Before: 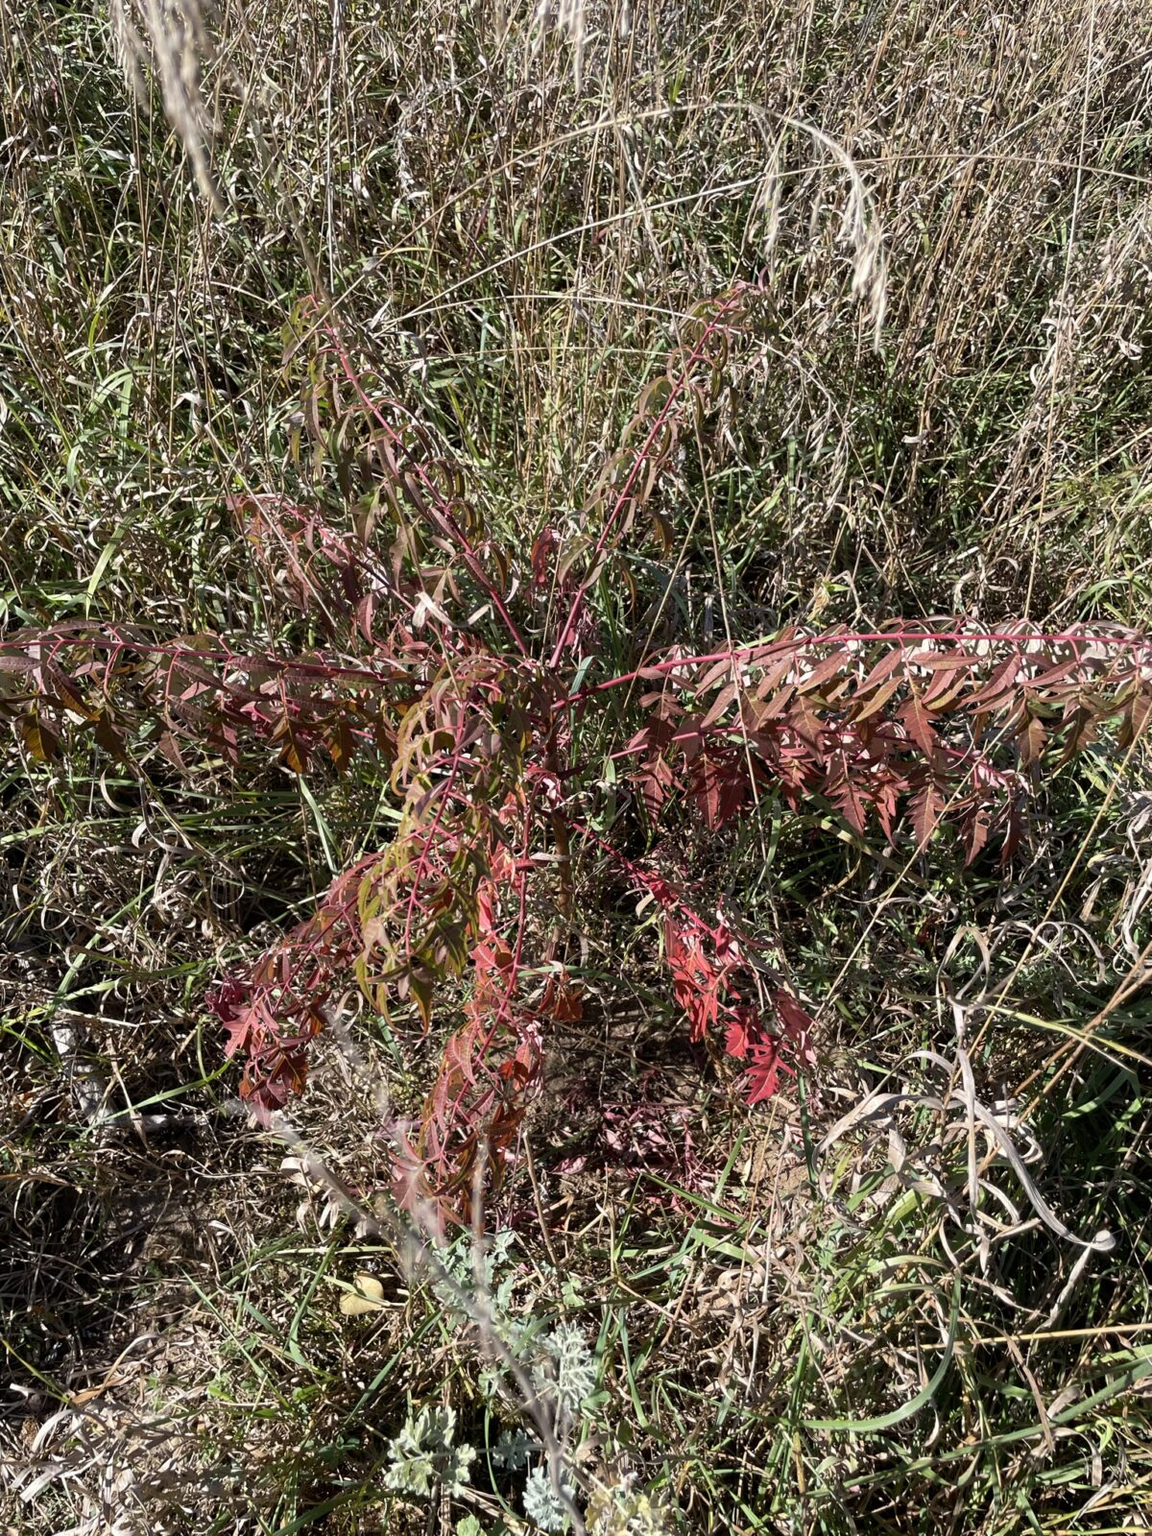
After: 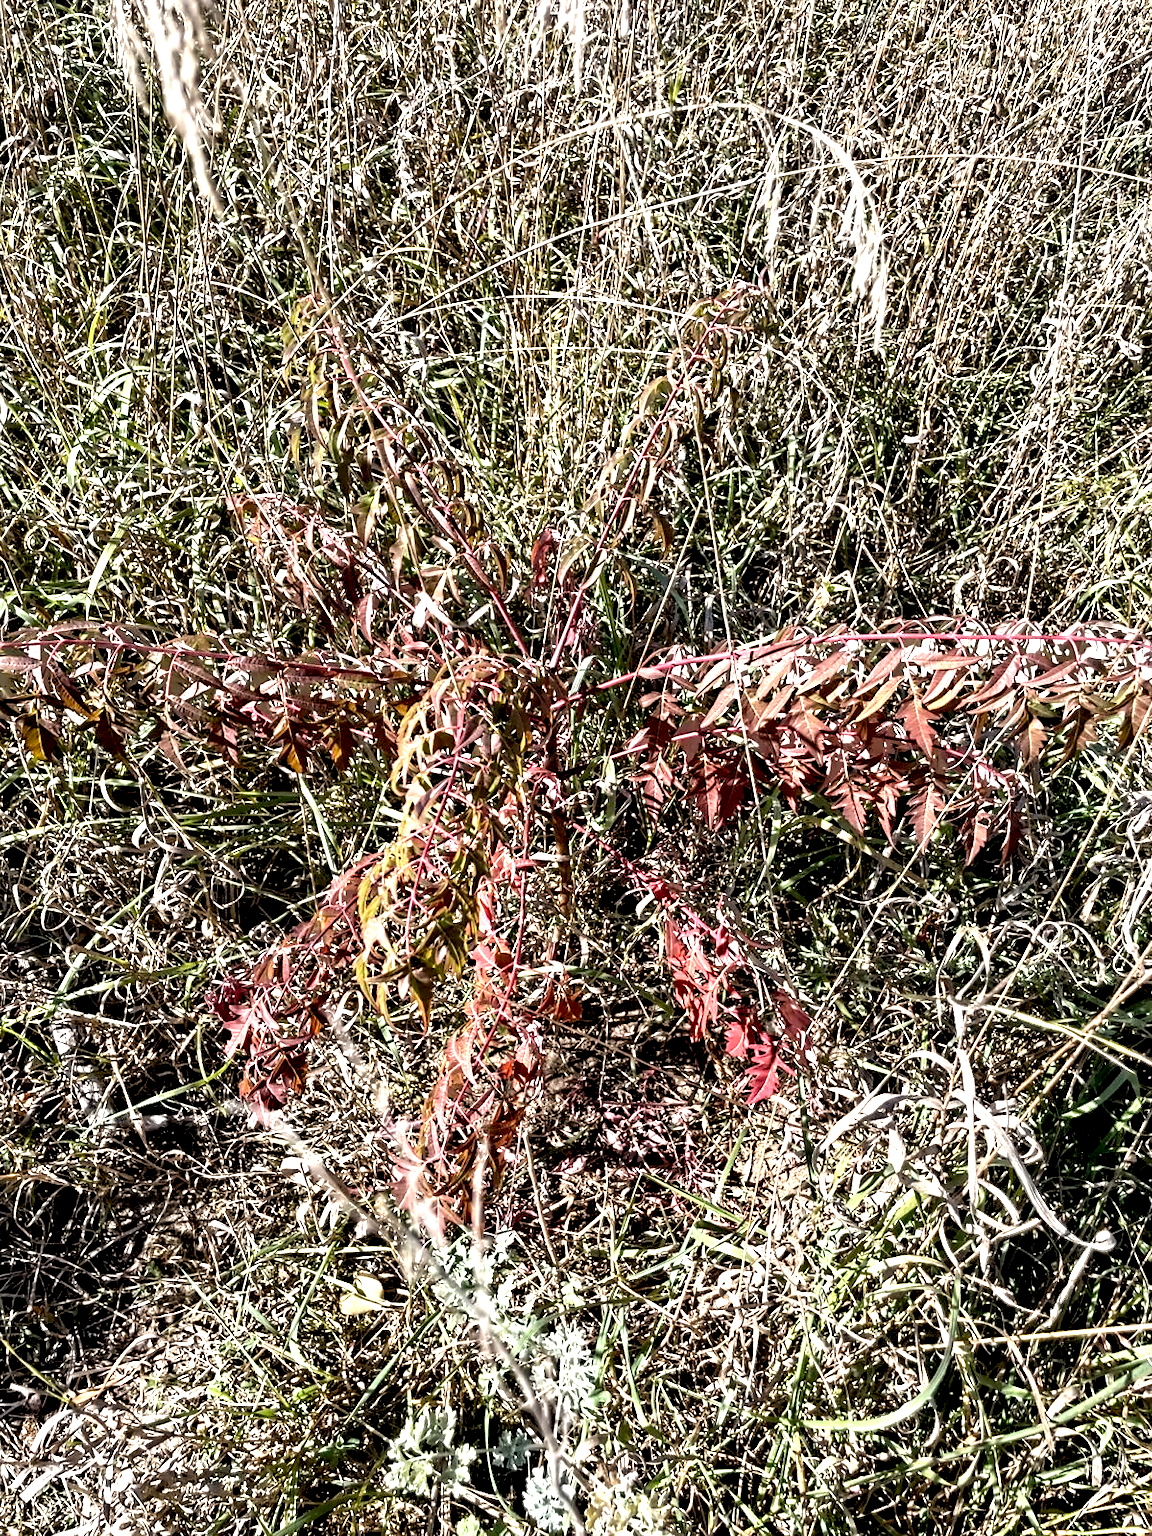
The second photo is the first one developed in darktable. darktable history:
exposure: black level correction 0.008, exposure 0.979 EV, compensate highlight preservation false
color contrast: green-magenta contrast 0.84, blue-yellow contrast 0.86
contrast equalizer: octaves 7, y [[0.5, 0.542, 0.583, 0.625, 0.667, 0.708], [0.5 ×6], [0.5 ×6], [0, 0.033, 0.067, 0.1, 0.133, 0.167], [0, 0.05, 0.1, 0.15, 0.2, 0.25]]
